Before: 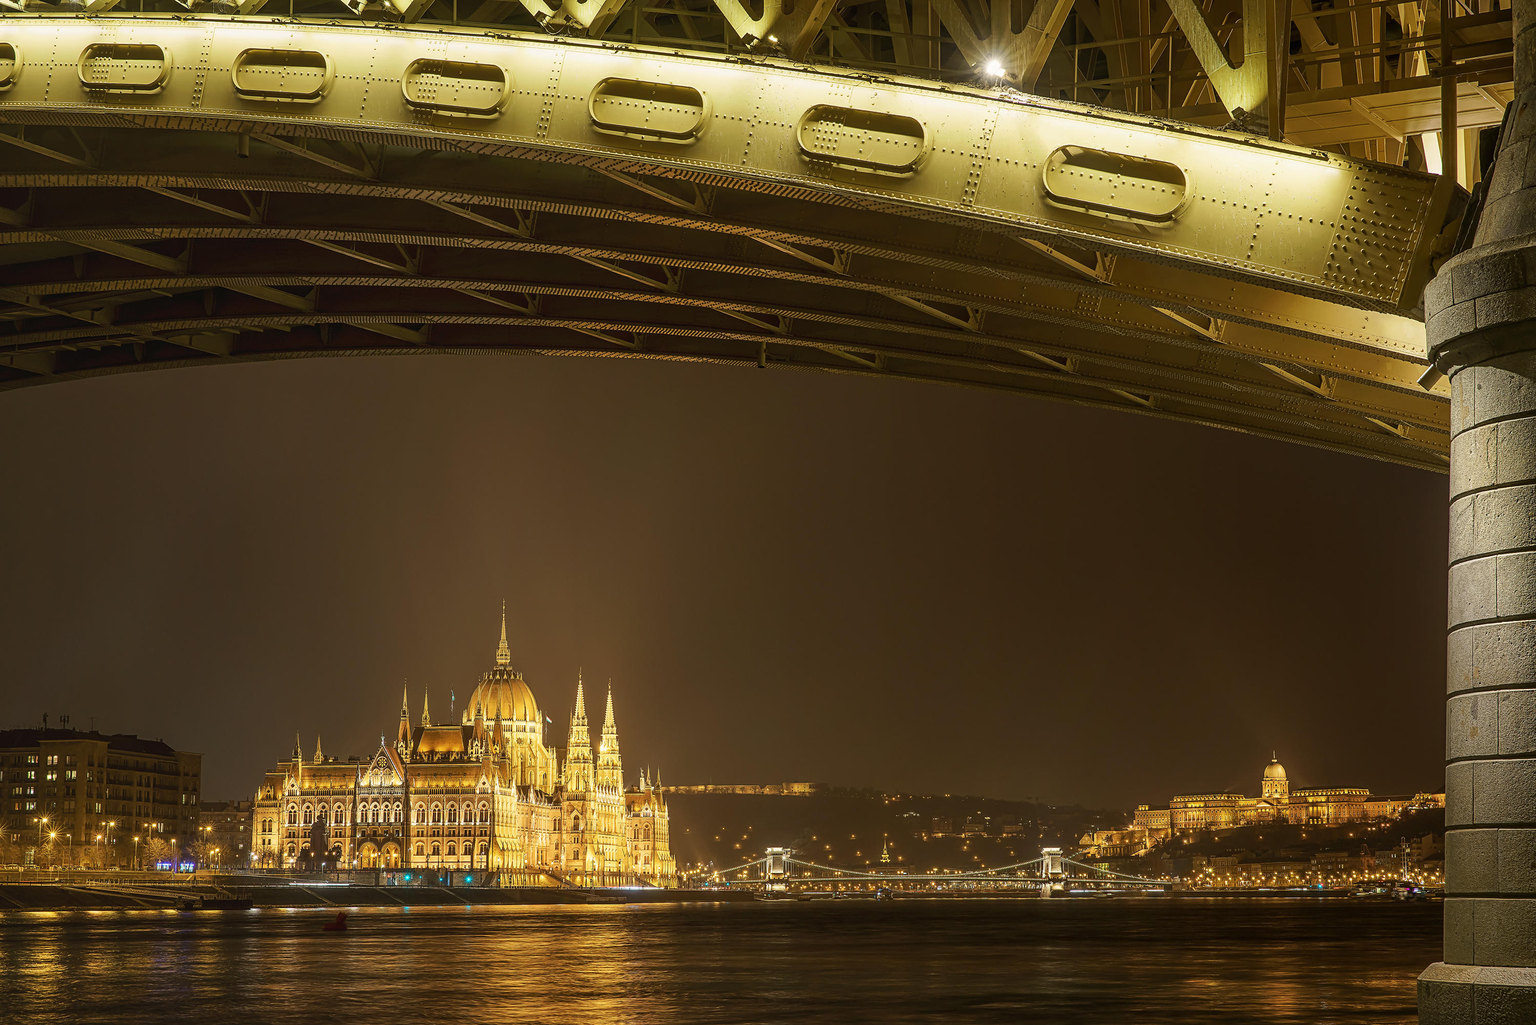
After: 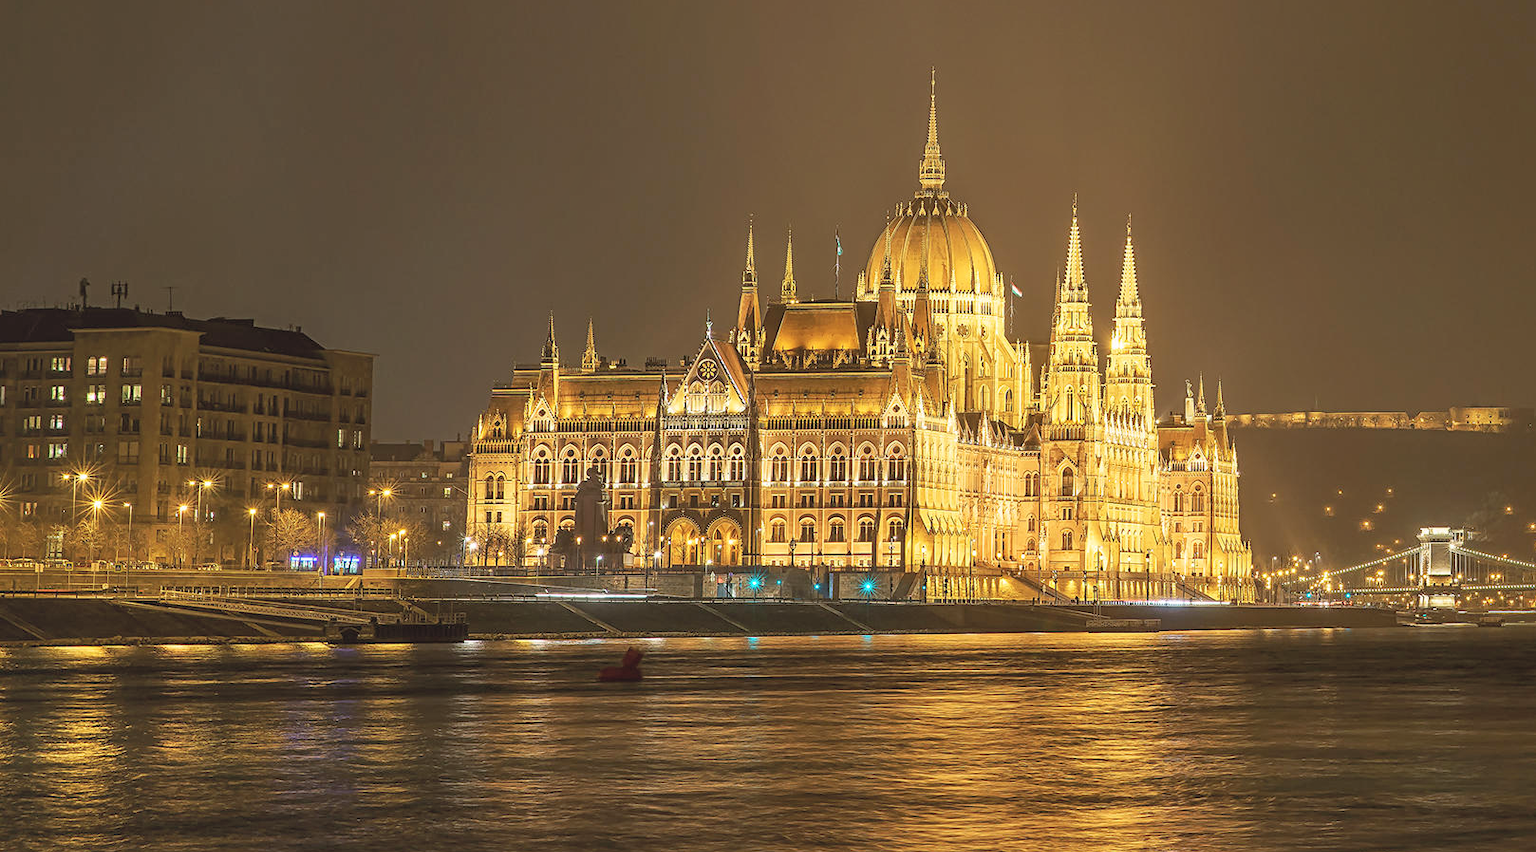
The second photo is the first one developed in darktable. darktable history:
contrast brightness saturation: brightness 0.13
shadows and highlights: shadows 42.78, highlights 6.91
crop and rotate: top 54.947%, right 46.004%, bottom 0.117%
